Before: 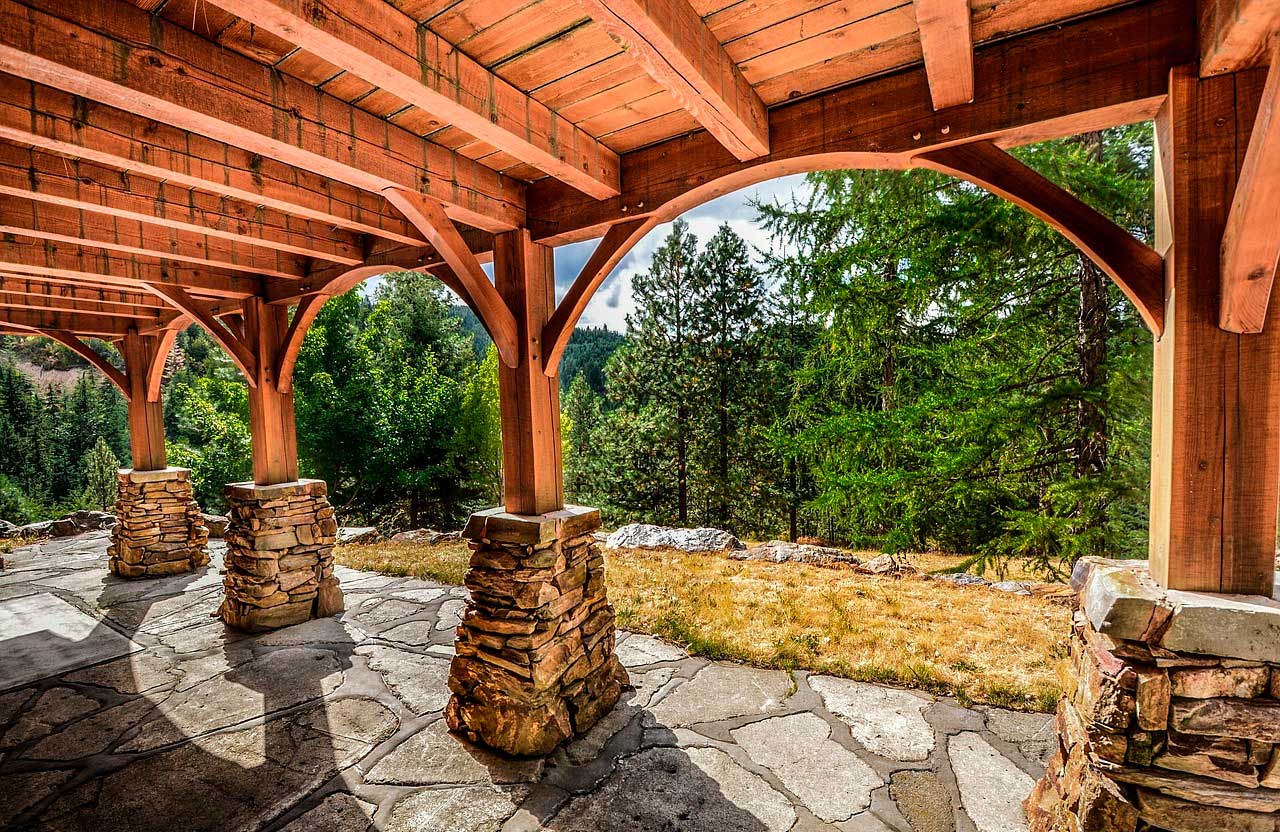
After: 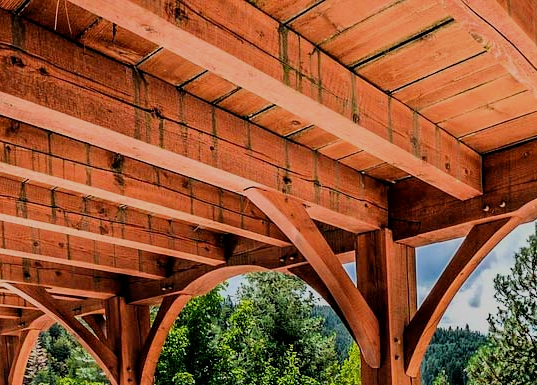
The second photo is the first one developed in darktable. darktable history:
crop and rotate: left 10.817%, top 0.062%, right 47.194%, bottom 53.626%
filmic rgb: black relative exposure -7.15 EV, white relative exposure 5.36 EV, hardness 3.02, color science v6 (2022)
